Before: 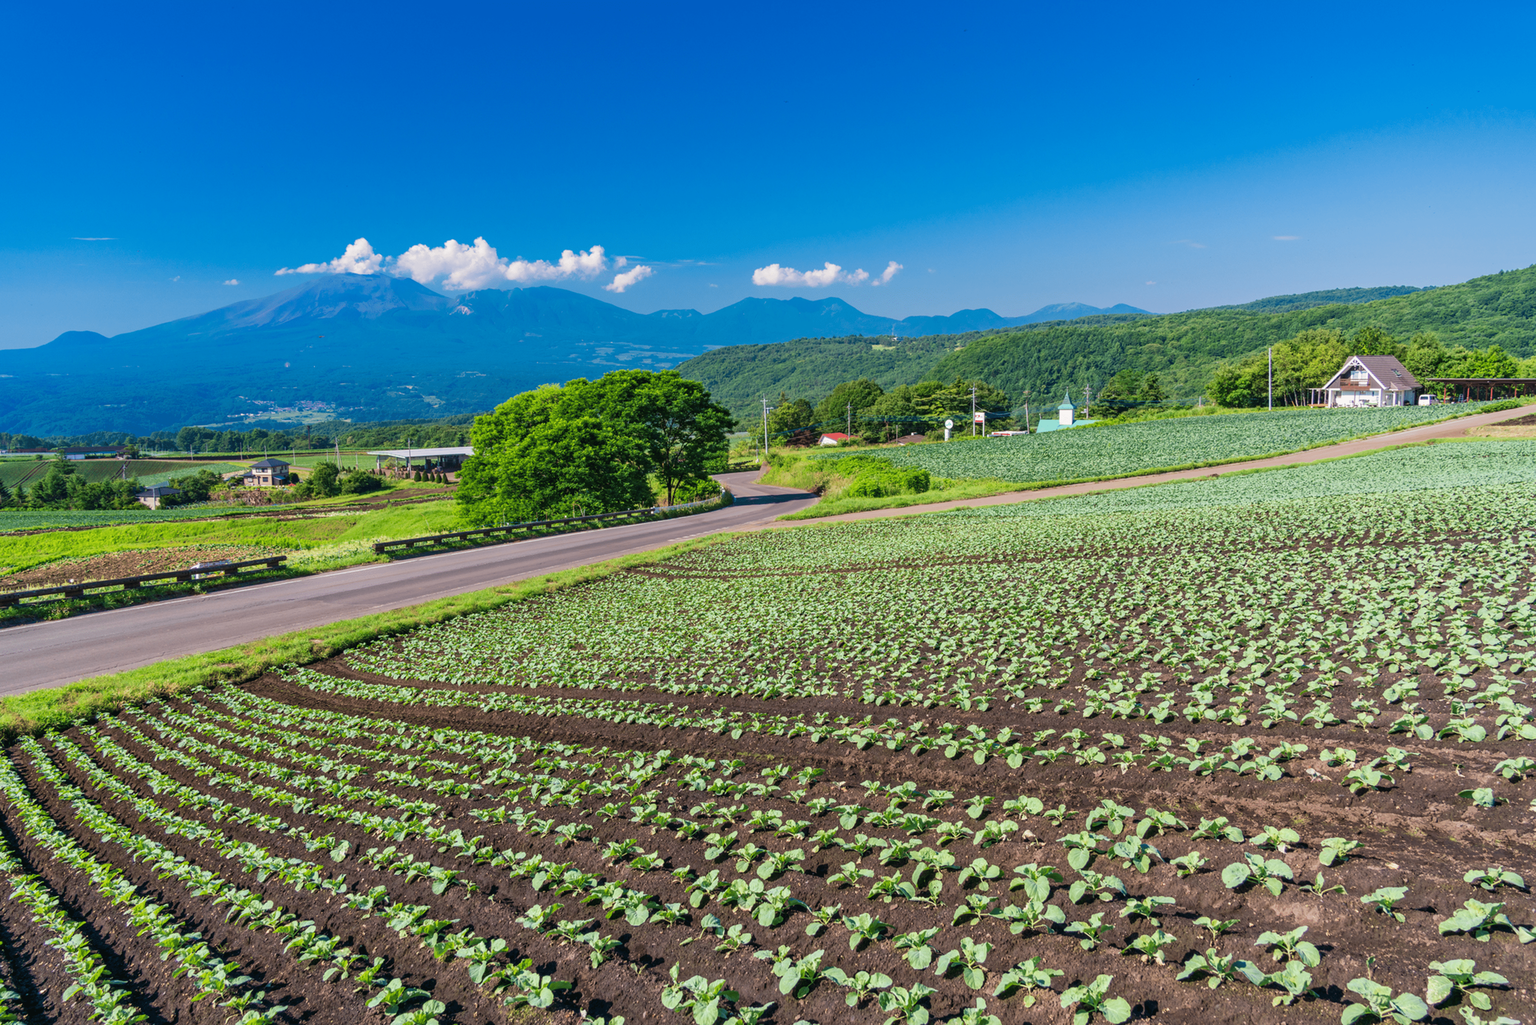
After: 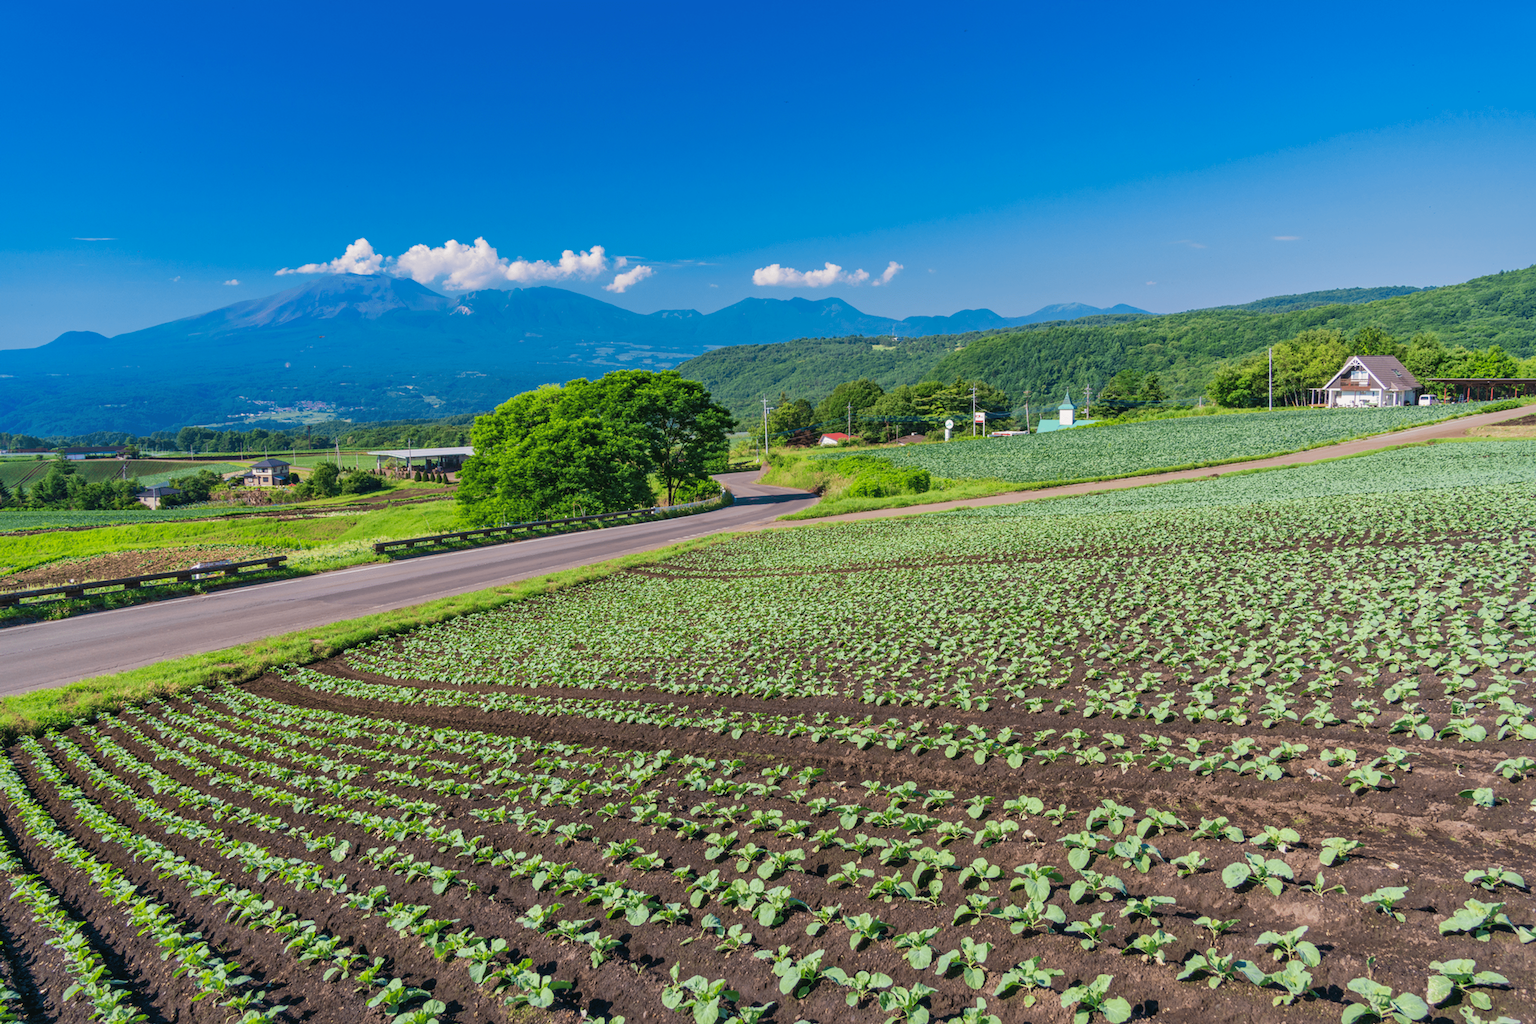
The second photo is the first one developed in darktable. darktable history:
shadows and highlights: shadows 30.22
